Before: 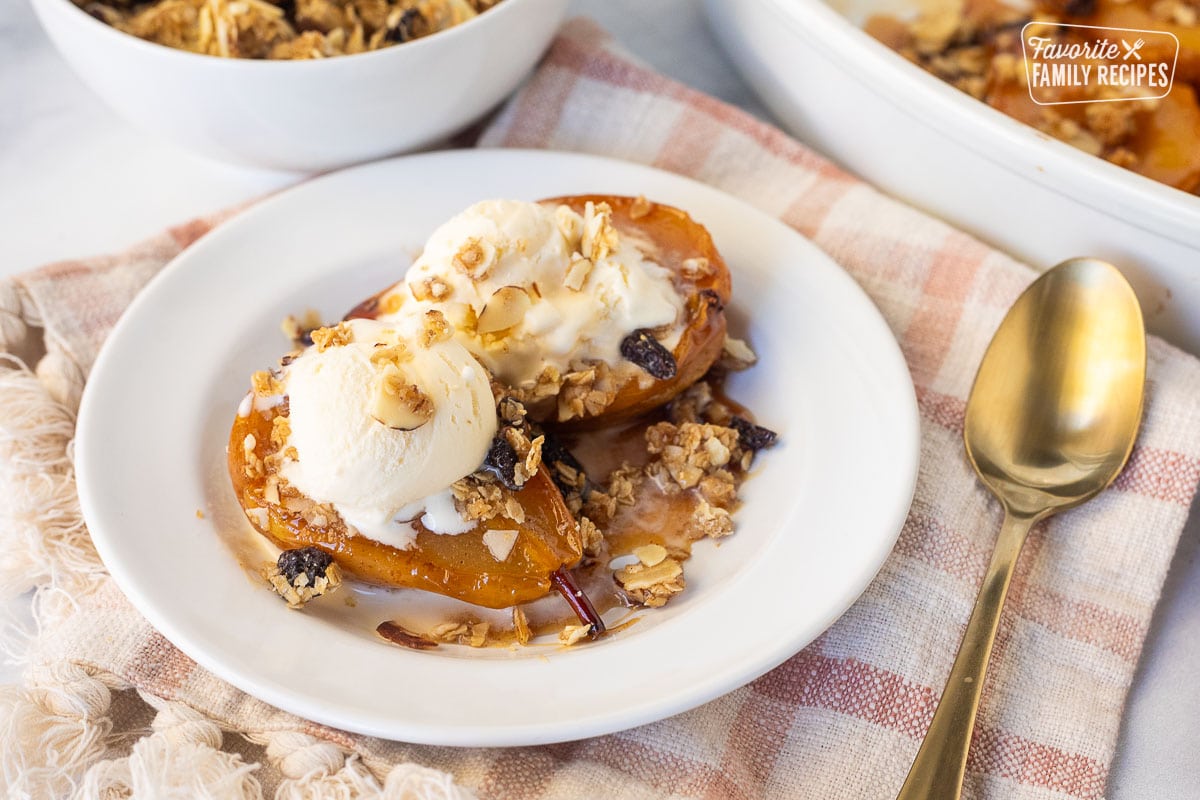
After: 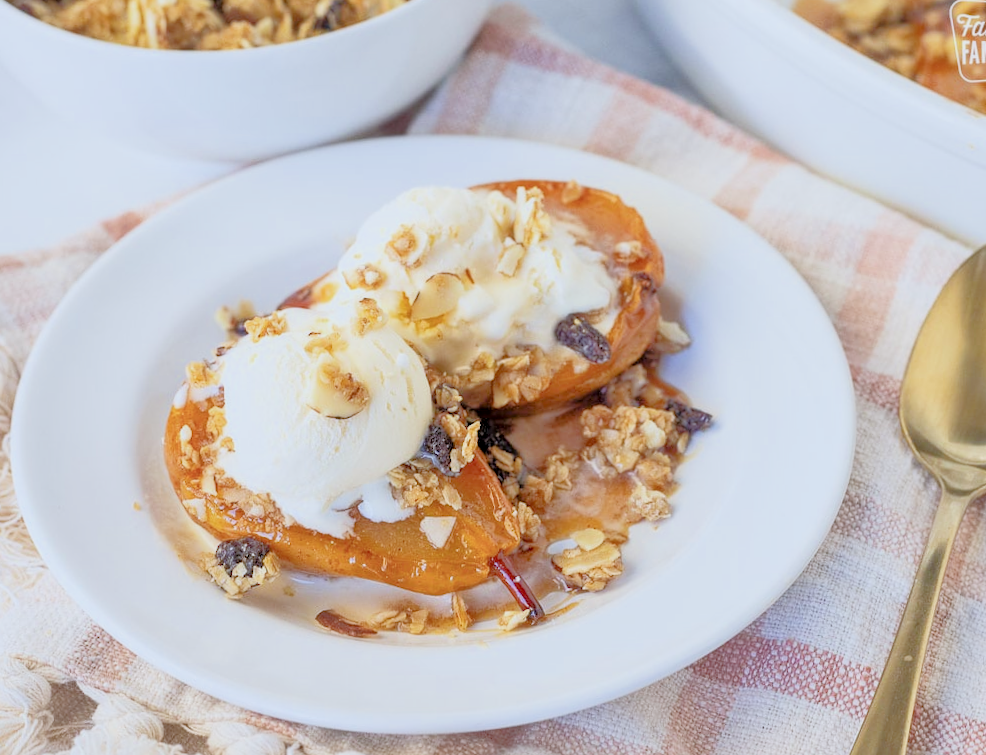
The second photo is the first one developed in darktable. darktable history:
tone equalizer: -7 EV 0.15 EV, -6 EV 0.6 EV, -5 EV 1.15 EV, -4 EV 1.33 EV, -3 EV 1.15 EV, -2 EV 0.6 EV, -1 EV 0.15 EV, mask exposure compensation -0.5 EV
local contrast: highlights 100%, shadows 100%, detail 120%, midtone range 0.2
crop and rotate: angle 1°, left 4.281%, top 0.642%, right 11.383%, bottom 2.486%
filmic rgb: black relative exposure -6.59 EV, white relative exposure 4.71 EV, hardness 3.13, contrast 0.805
white balance: red 0.924, blue 1.095
exposure: black level correction 0, exposure 1 EV, compensate exposure bias true, compensate highlight preservation false
